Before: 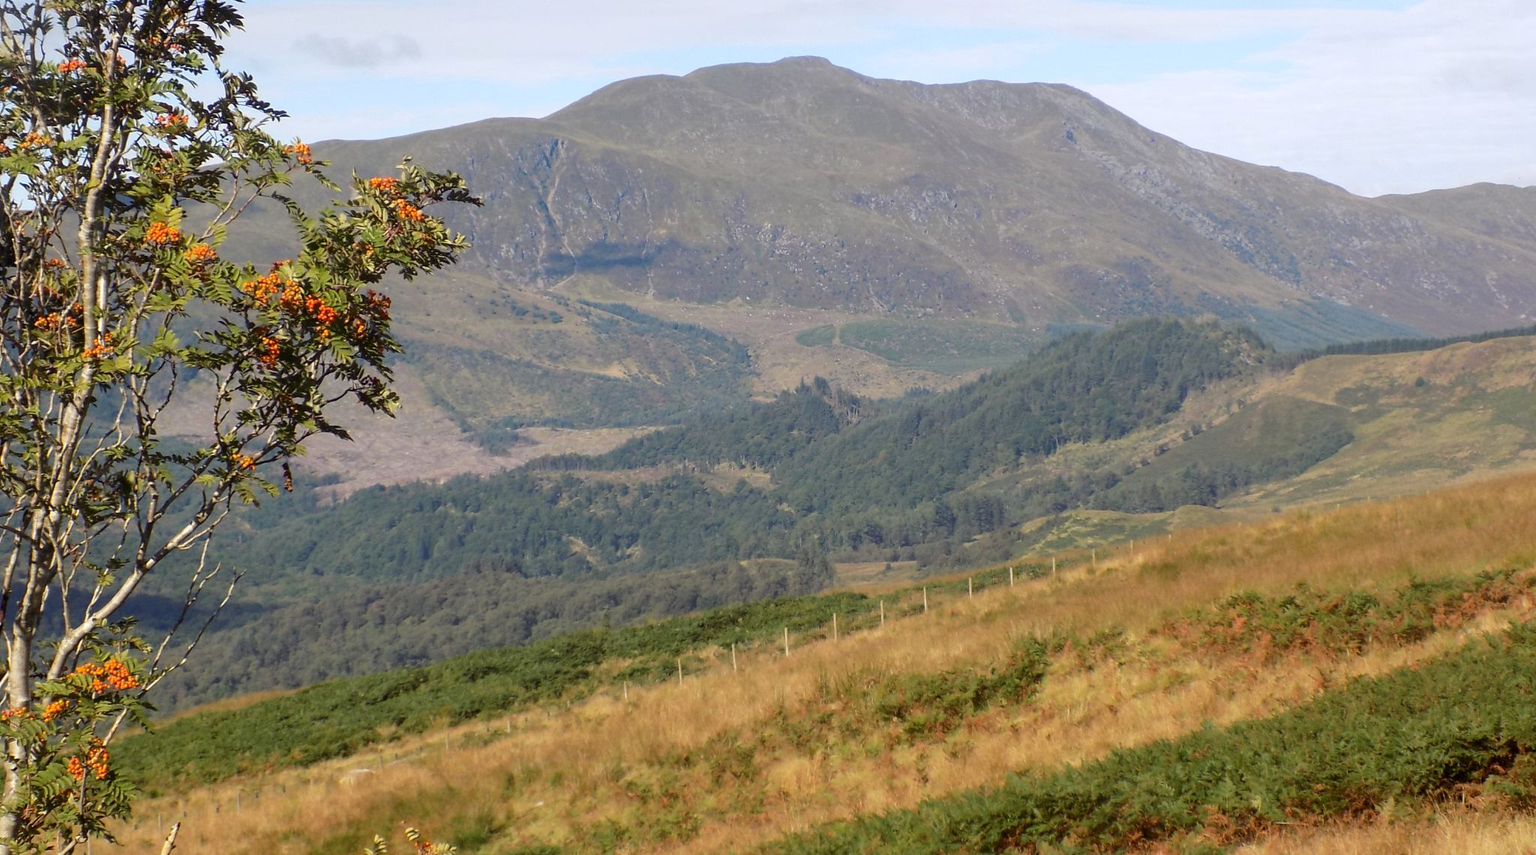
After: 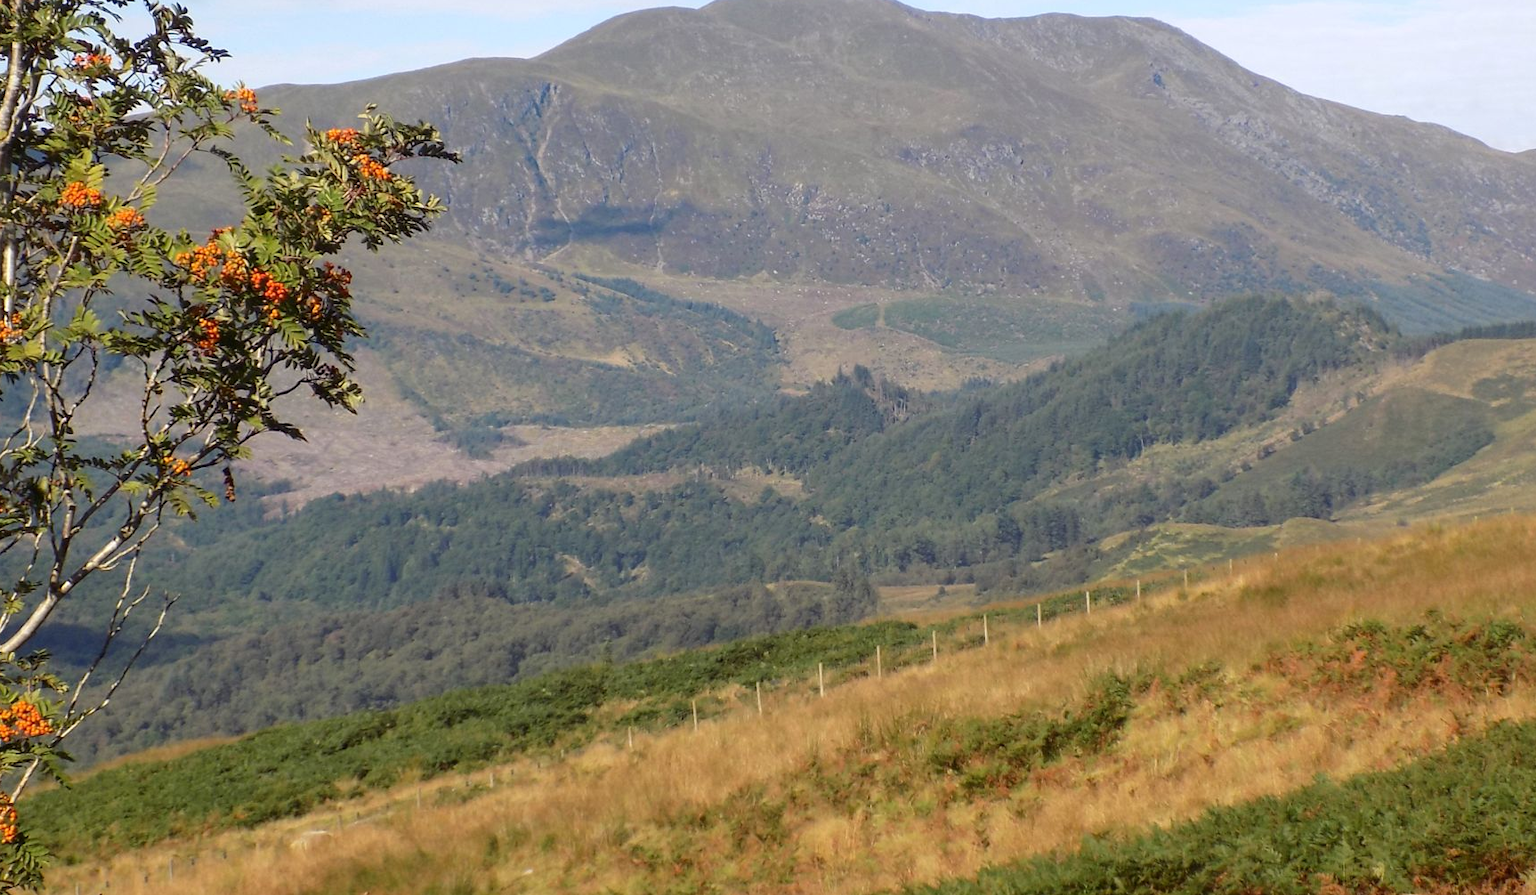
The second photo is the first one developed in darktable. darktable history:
crop: left 6.159%, top 8.155%, right 9.537%, bottom 3.558%
